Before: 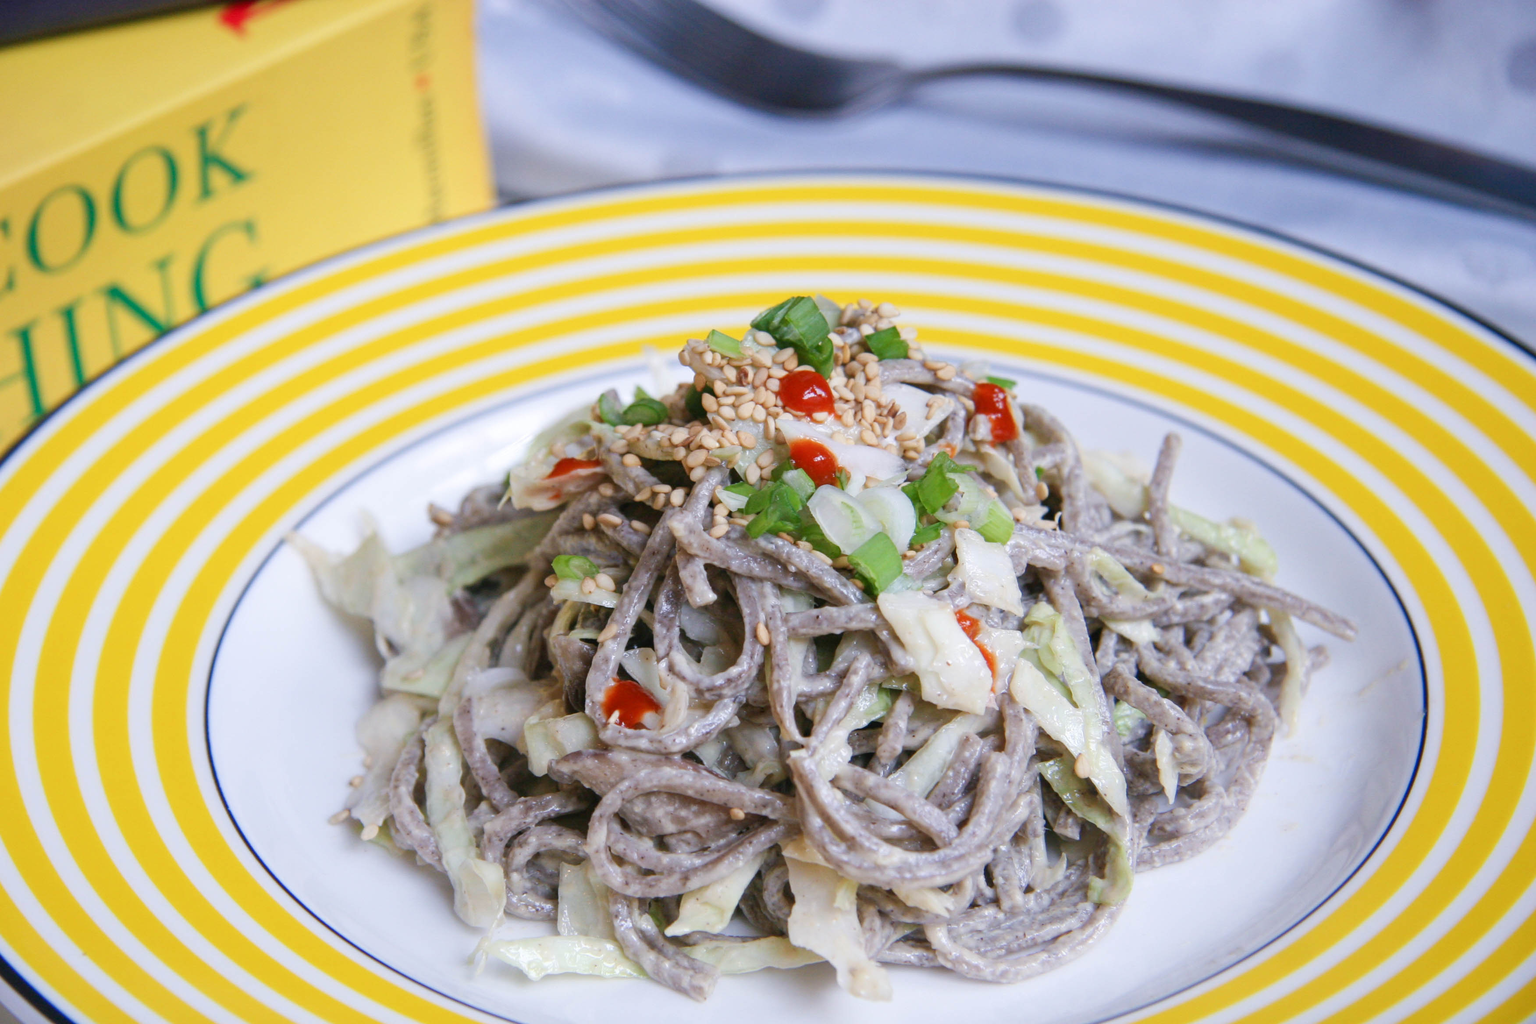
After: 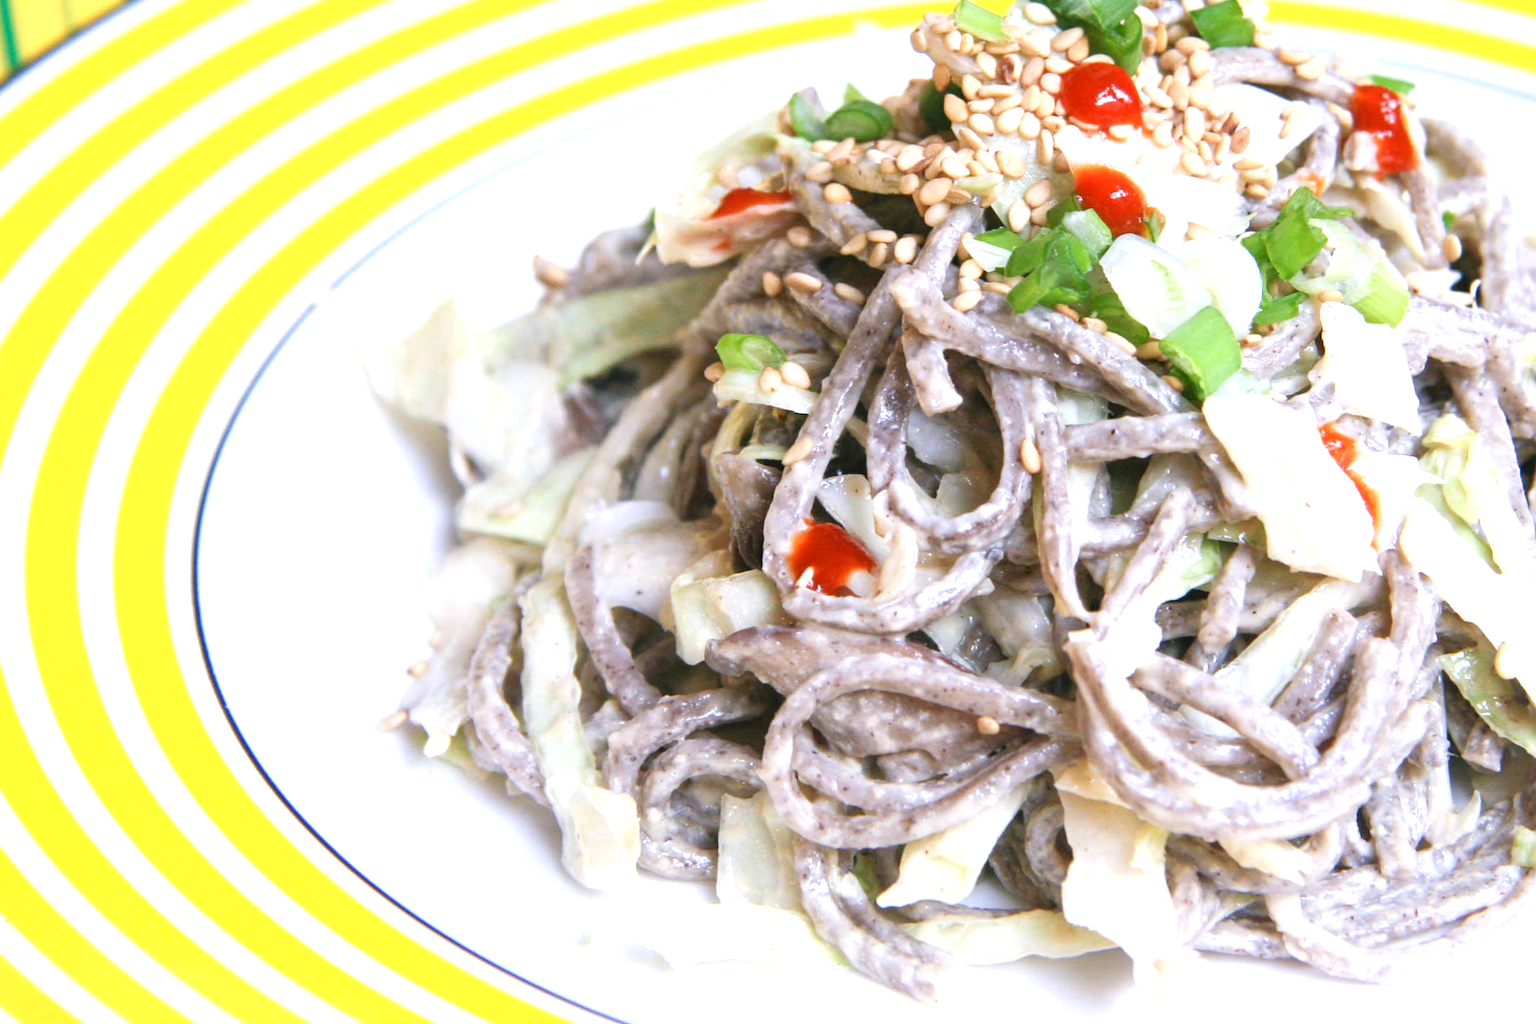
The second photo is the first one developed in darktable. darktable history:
crop and rotate: angle -0.82°, left 3.85%, top 31.828%, right 27.992%
exposure: exposure 0.935 EV, compensate highlight preservation false
